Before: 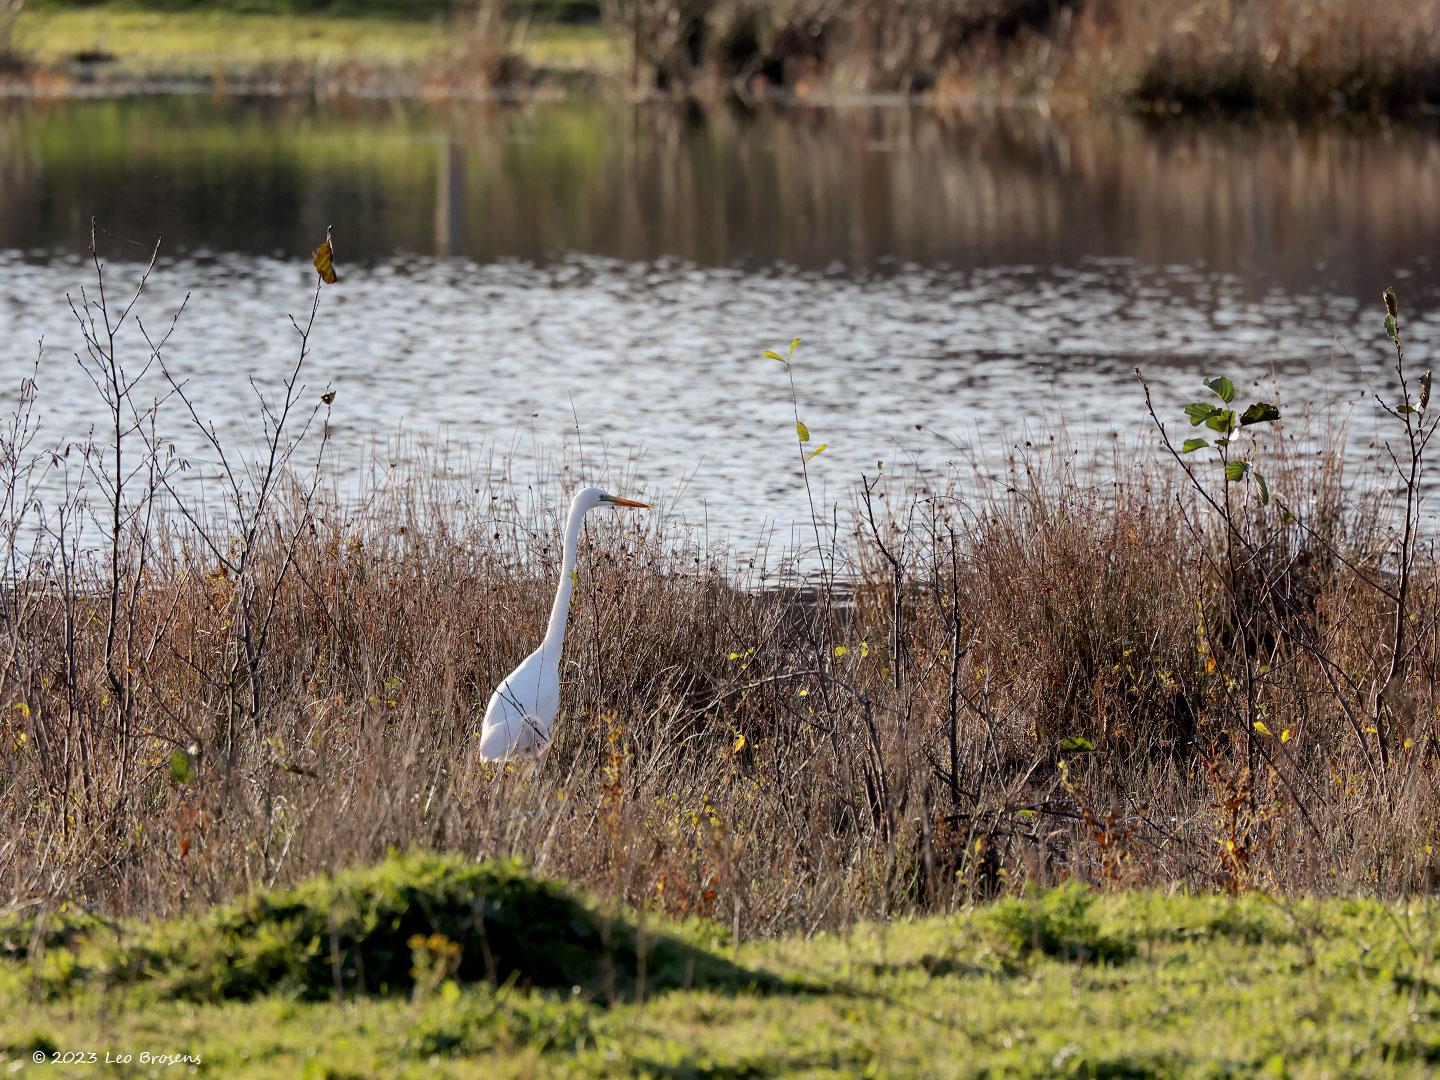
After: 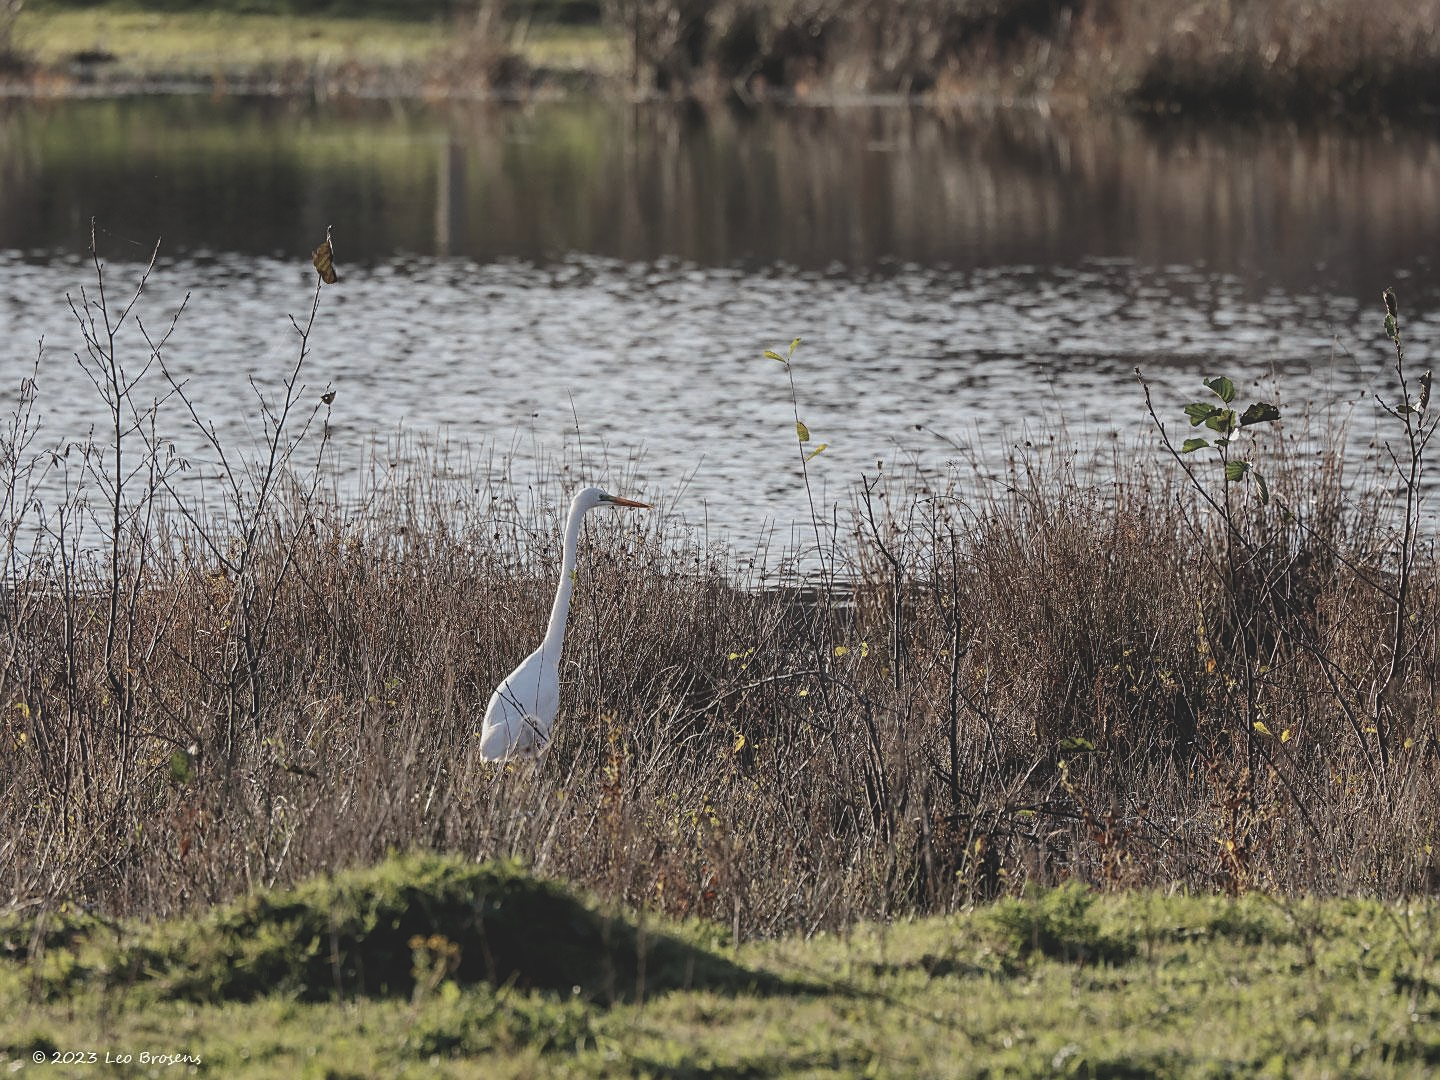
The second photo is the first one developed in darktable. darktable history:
sharpen: on, module defaults
contrast brightness saturation: contrast 0.06, brightness -0.01, saturation -0.23
exposure: black level correction -0.036, exposure -0.497 EV, compensate highlight preservation false
local contrast: on, module defaults
